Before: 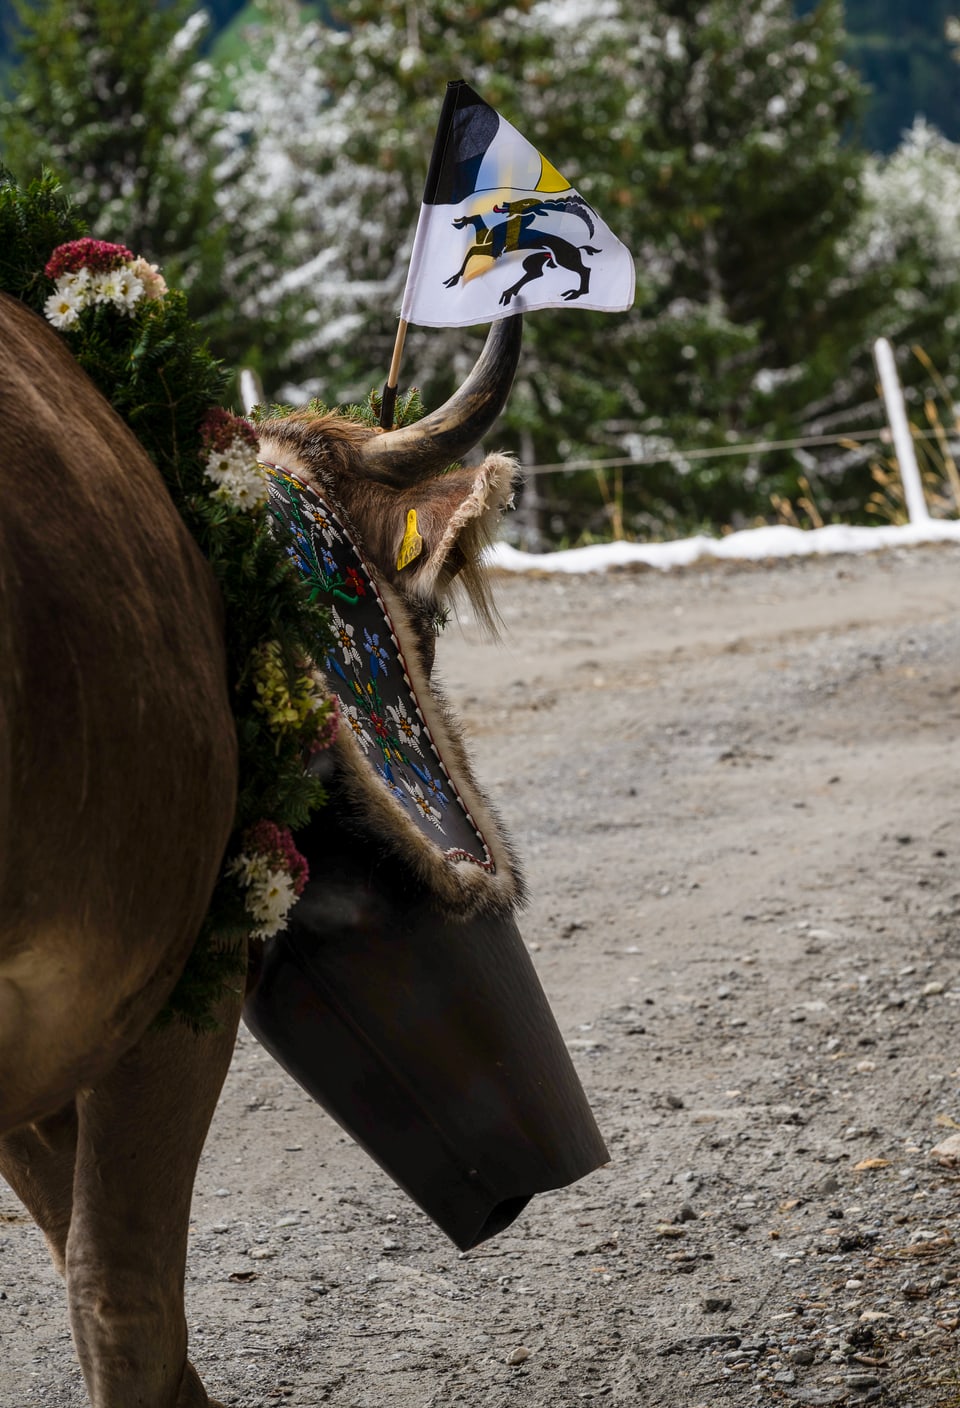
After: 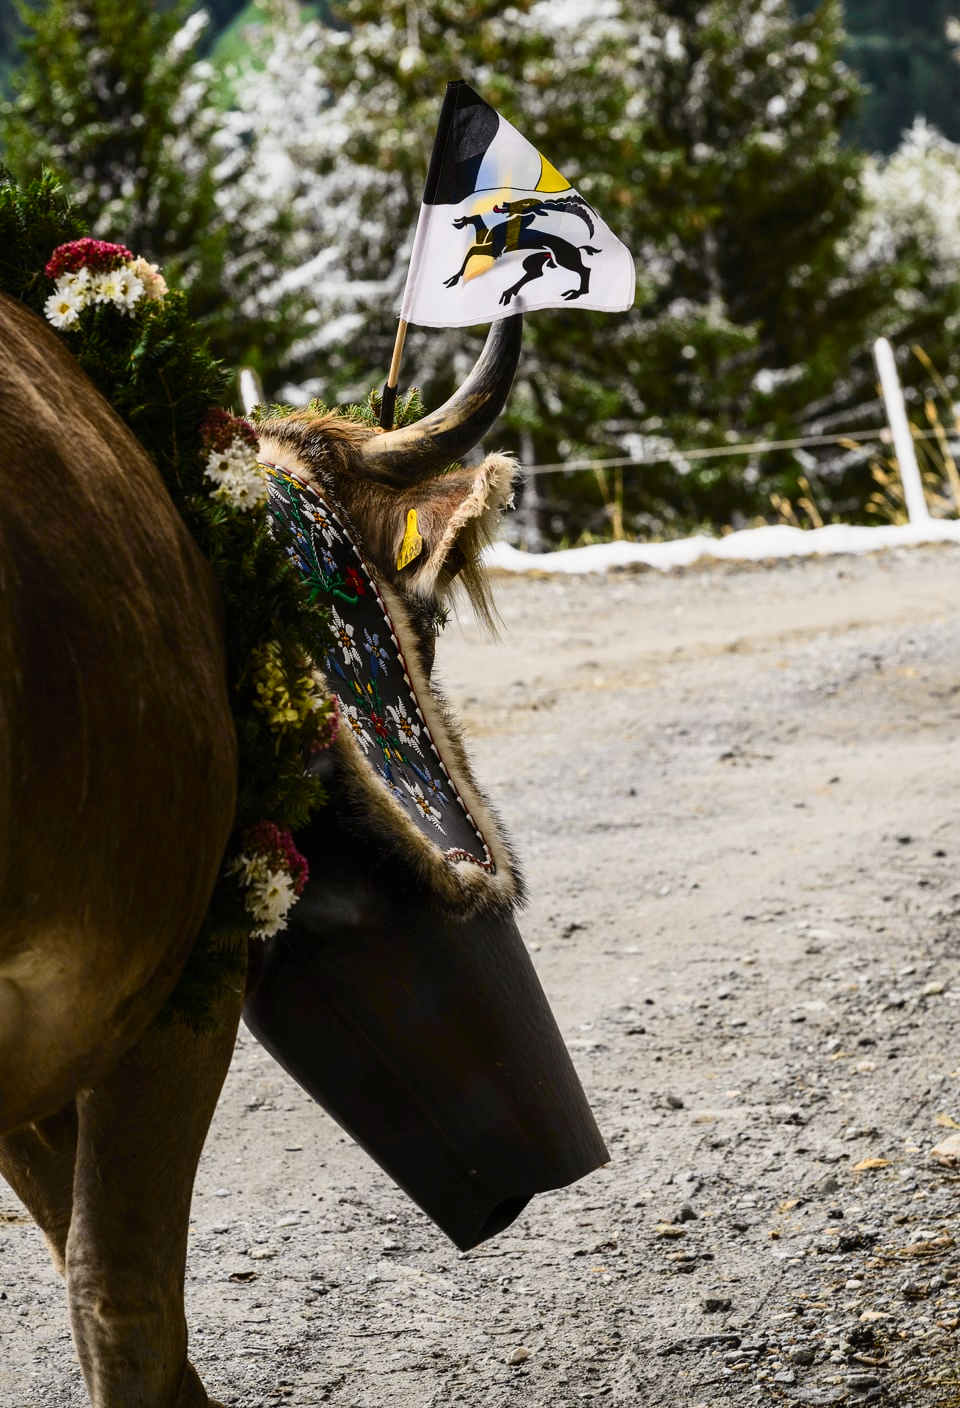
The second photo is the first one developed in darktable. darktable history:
tone curve: curves: ch0 [(0, 0.008) (0.107, 0.083) (0.283, 0.287) (0.429, 0.51) (0.607, 0.739) (0.789, 0.893) (0.998, 0.978)]; ch1 [(0, 0) (0.323, 0.339) (0.438, 0.427) (0.478, 0.484) (0.502, 0.502) (0.527, 0.525) (0.571, 0.579) (0.608, 0.629) (0.669, 0.704) (0.859, 0.899) (1, 1)]; ch2 [(0, 0) (0.33, 0.347) (0.421, 0.456) (0.473, 0.498) (0.502, 0.504) (0.522, 0.524) (0.549, 0.567) (0.593, 0.626) (0.676, 0.724) (1, 1)], color space Lab, independent channels, preserve colors none
